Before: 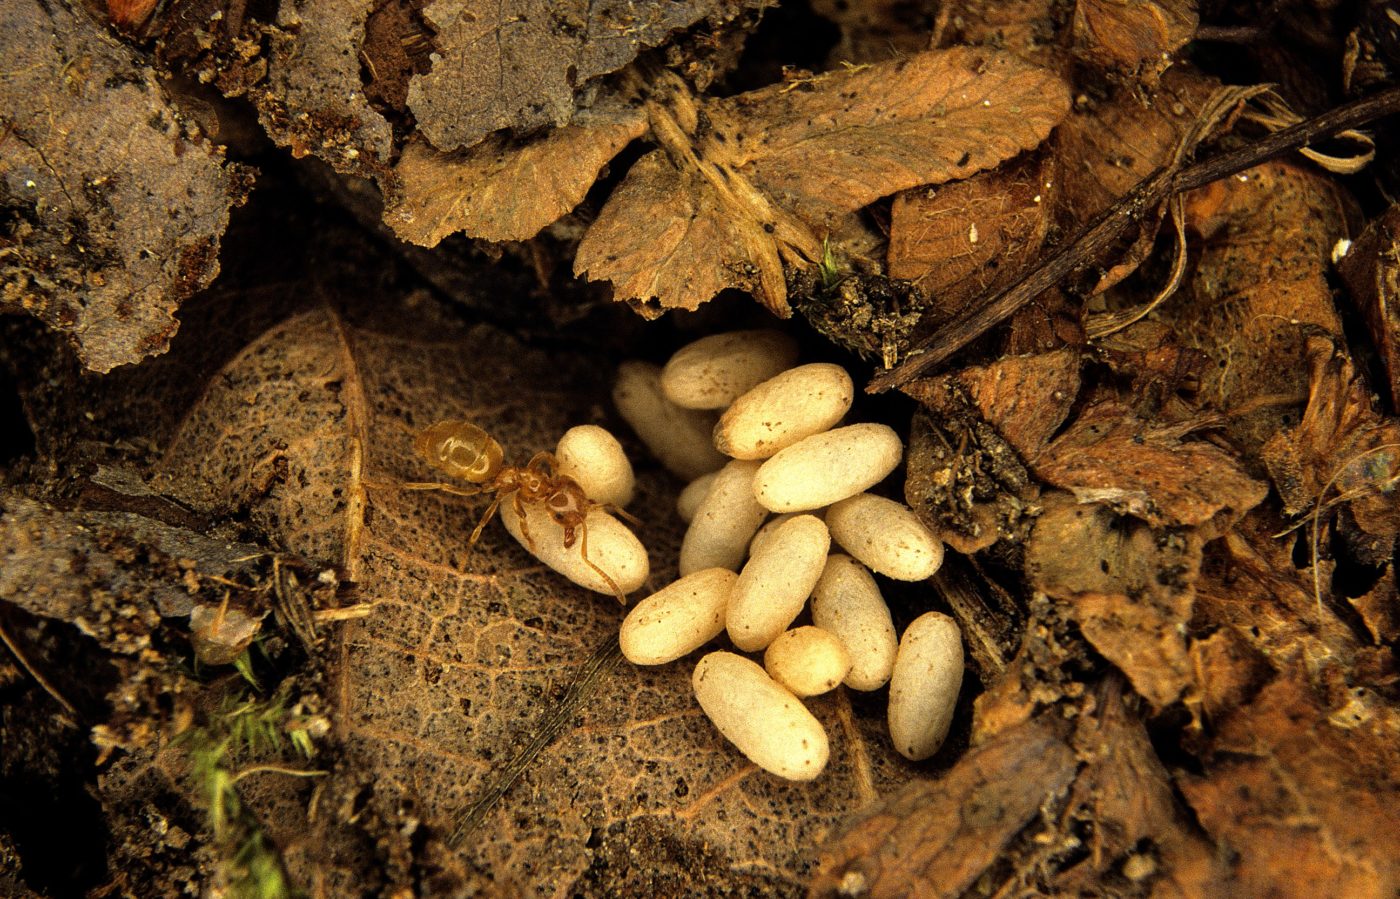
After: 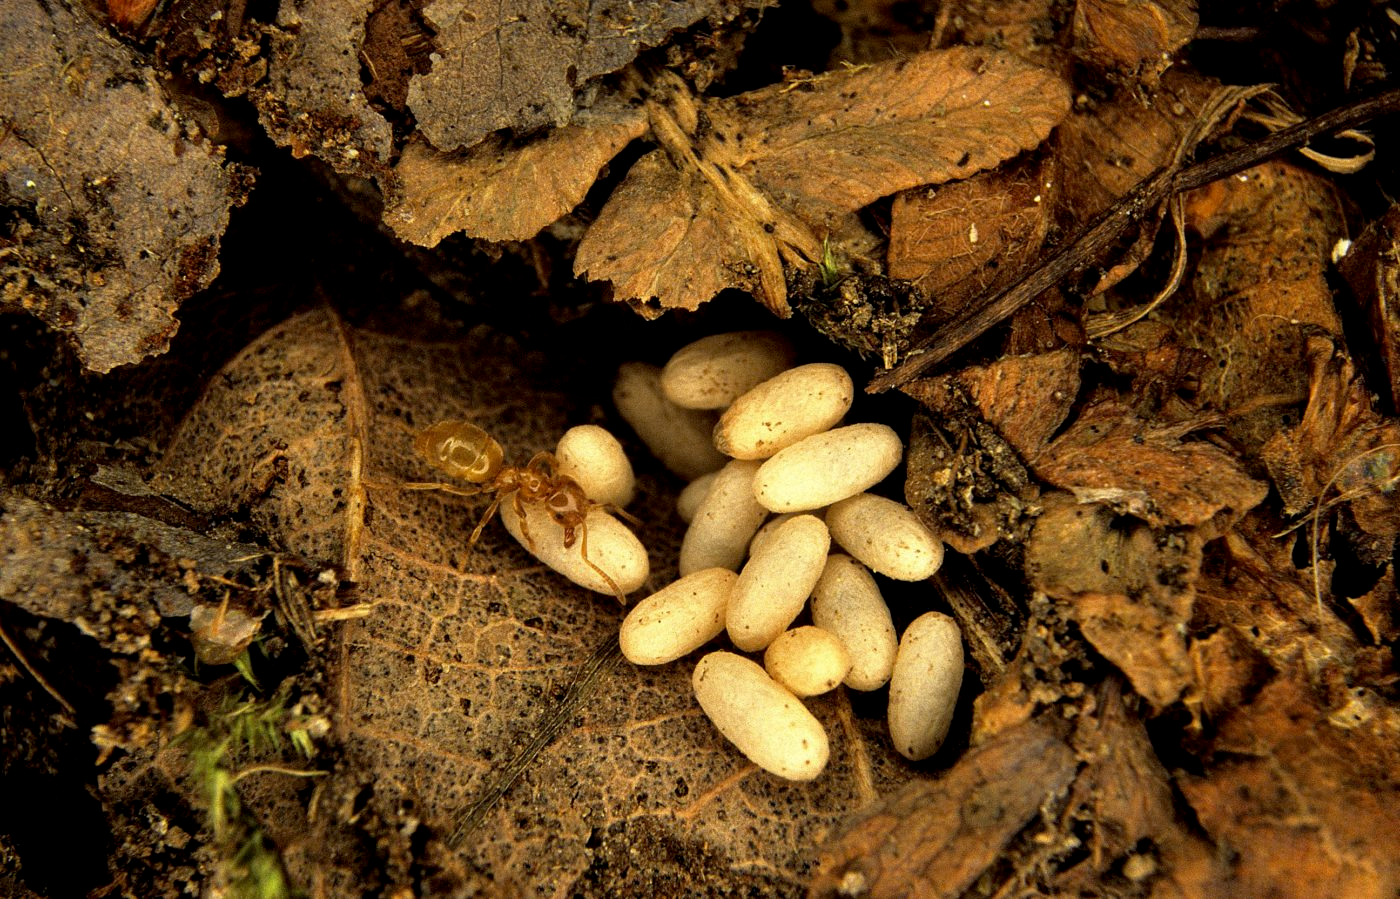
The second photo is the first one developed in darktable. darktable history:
exposure: black level correction 0.005, exposure 0.003 EV, compensate highlight preservation false
